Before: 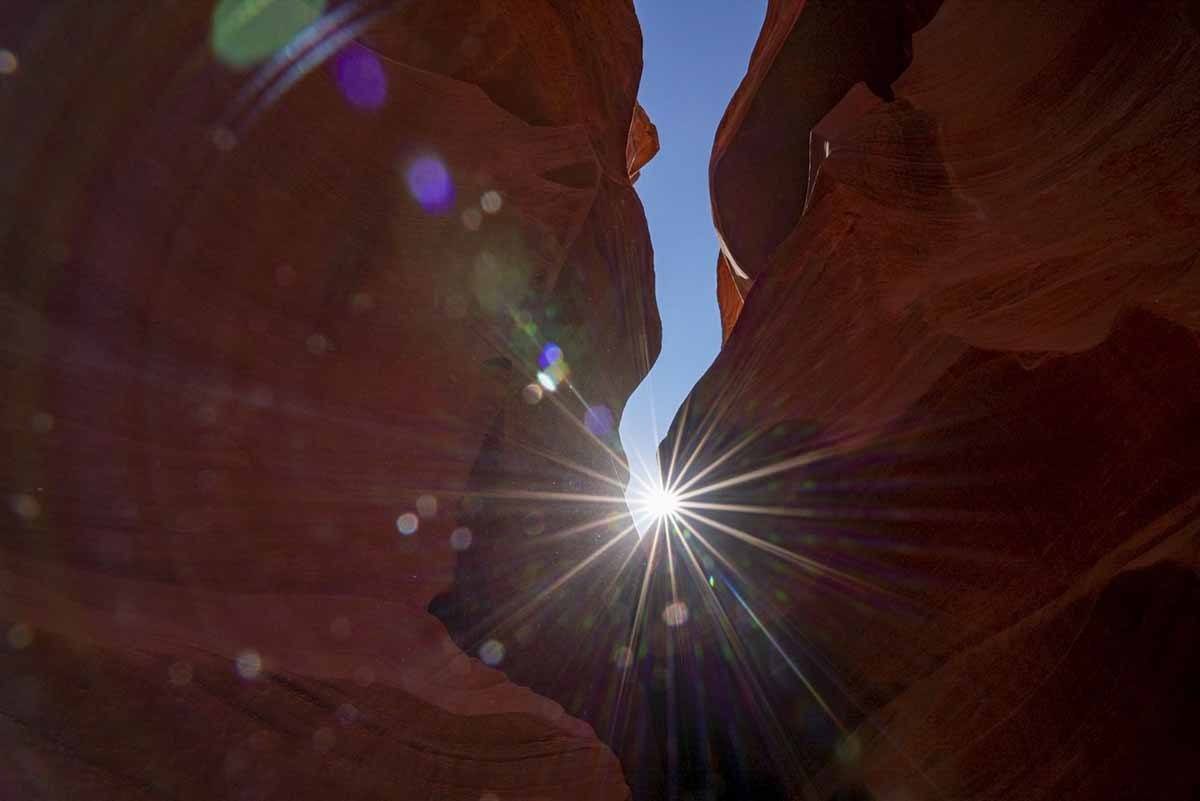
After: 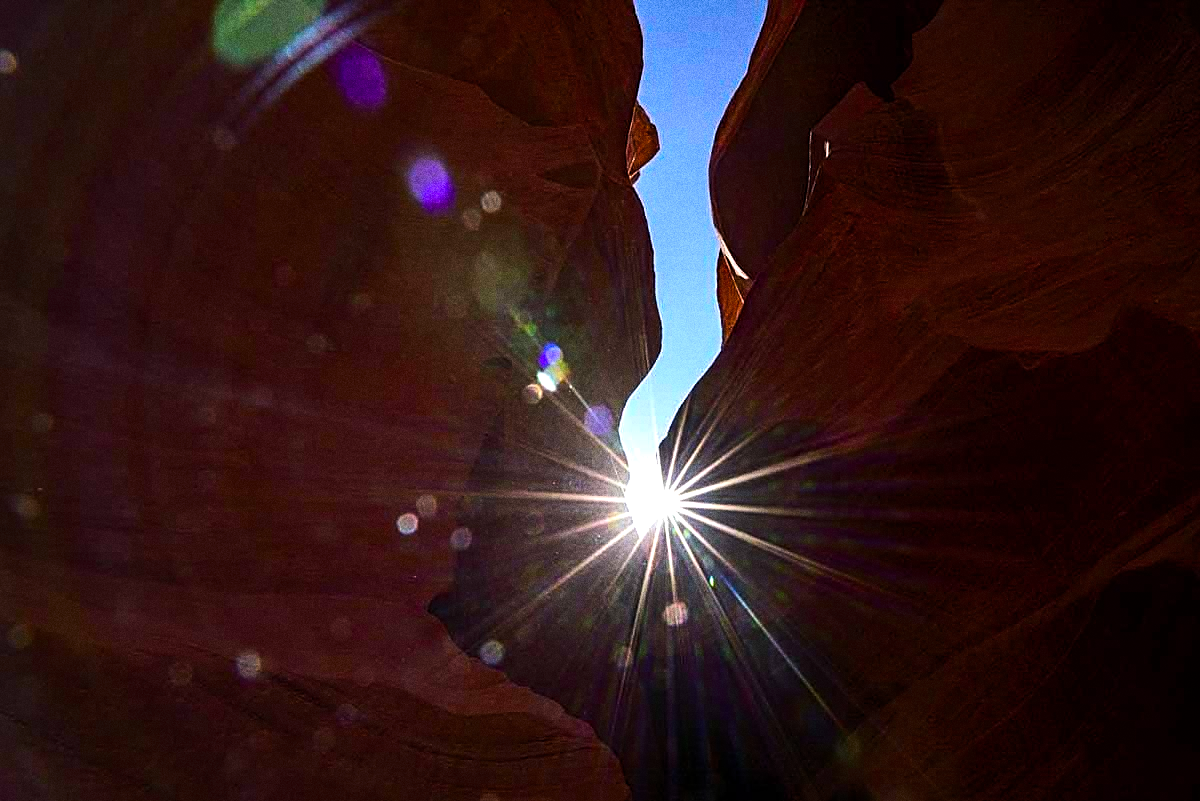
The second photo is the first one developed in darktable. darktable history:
tone equalizer: -8 EV -1.08 EV, -7 EV -1.01 EV, -6 EV -0.867 EV, -5 EV -0.578 EV, -3 EV 0.578 EV, -2 EV 0.867 EV, -1 EV 1.01 EV, +0 EV 1.08 EV, edges refinement/feathering 500, mask exposure compensation -1.57 EV, preserve details no
grain: coarseness 0.09 ISO, strength 40%
sharpen: on, module defaults
color balance rgb: linear chroma grading › global chroma 15%, perceptual saturation grading › global saturation 30%
